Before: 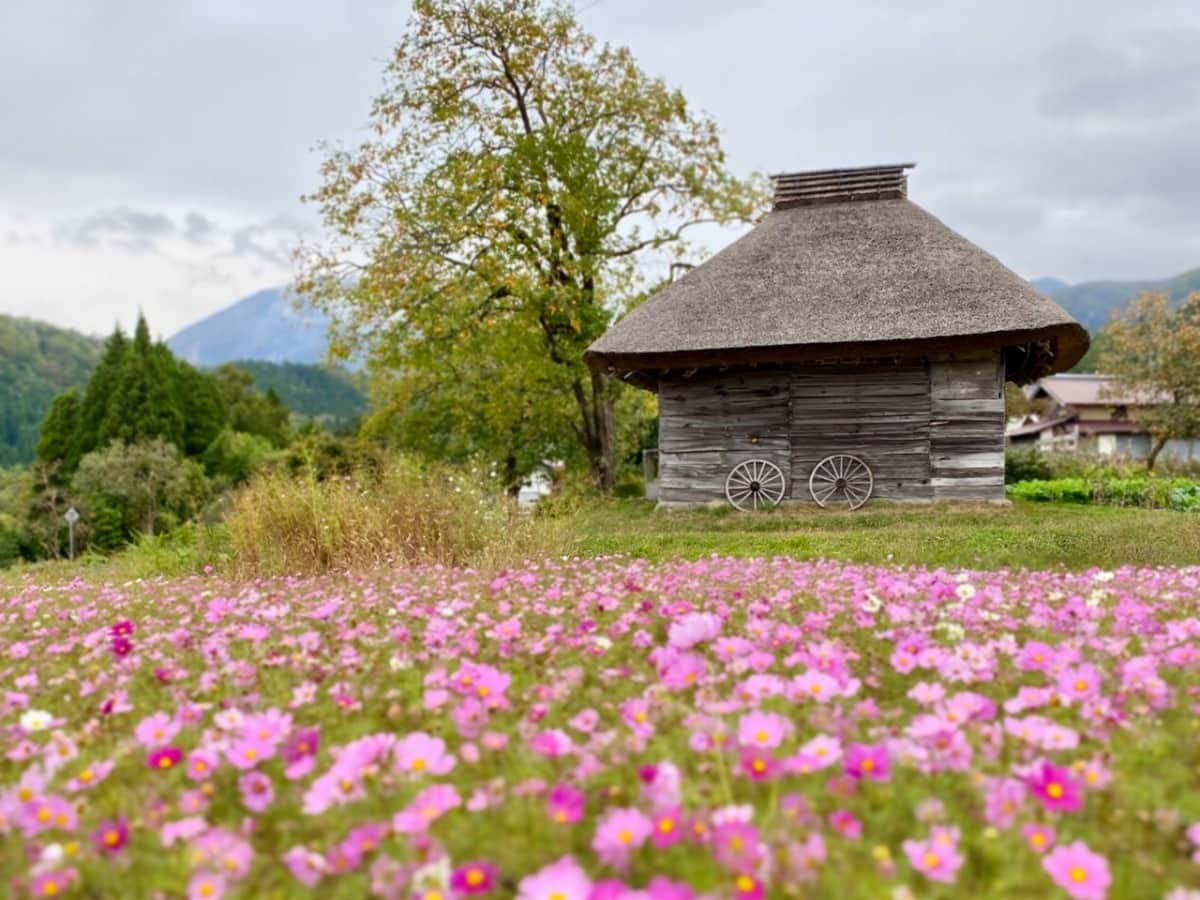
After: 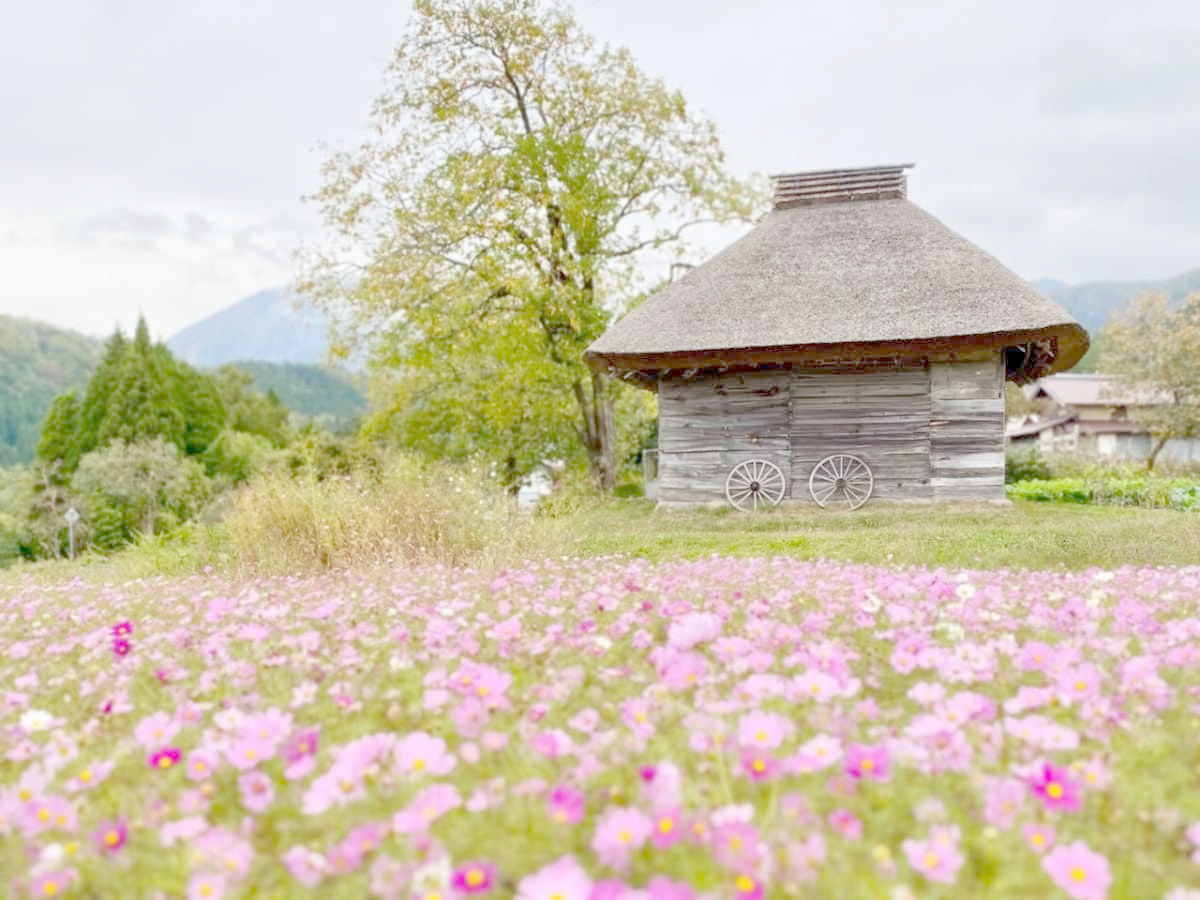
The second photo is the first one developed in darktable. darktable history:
color zones: curves: ch0 [(0.25, 0.5) (0.357, 0.497) (0.75, 0.5)]
